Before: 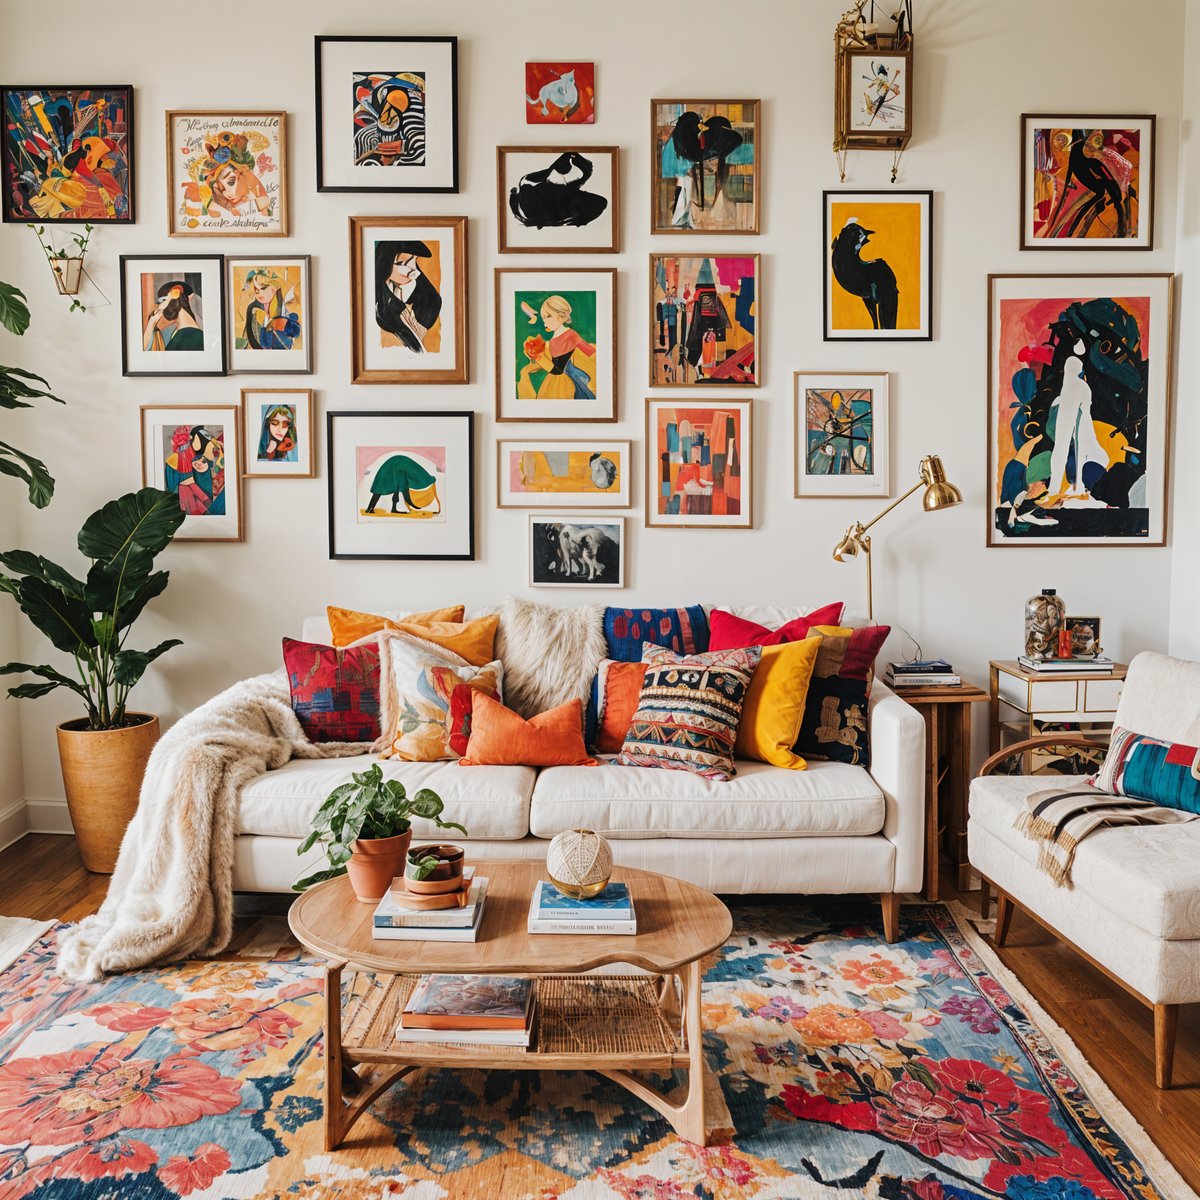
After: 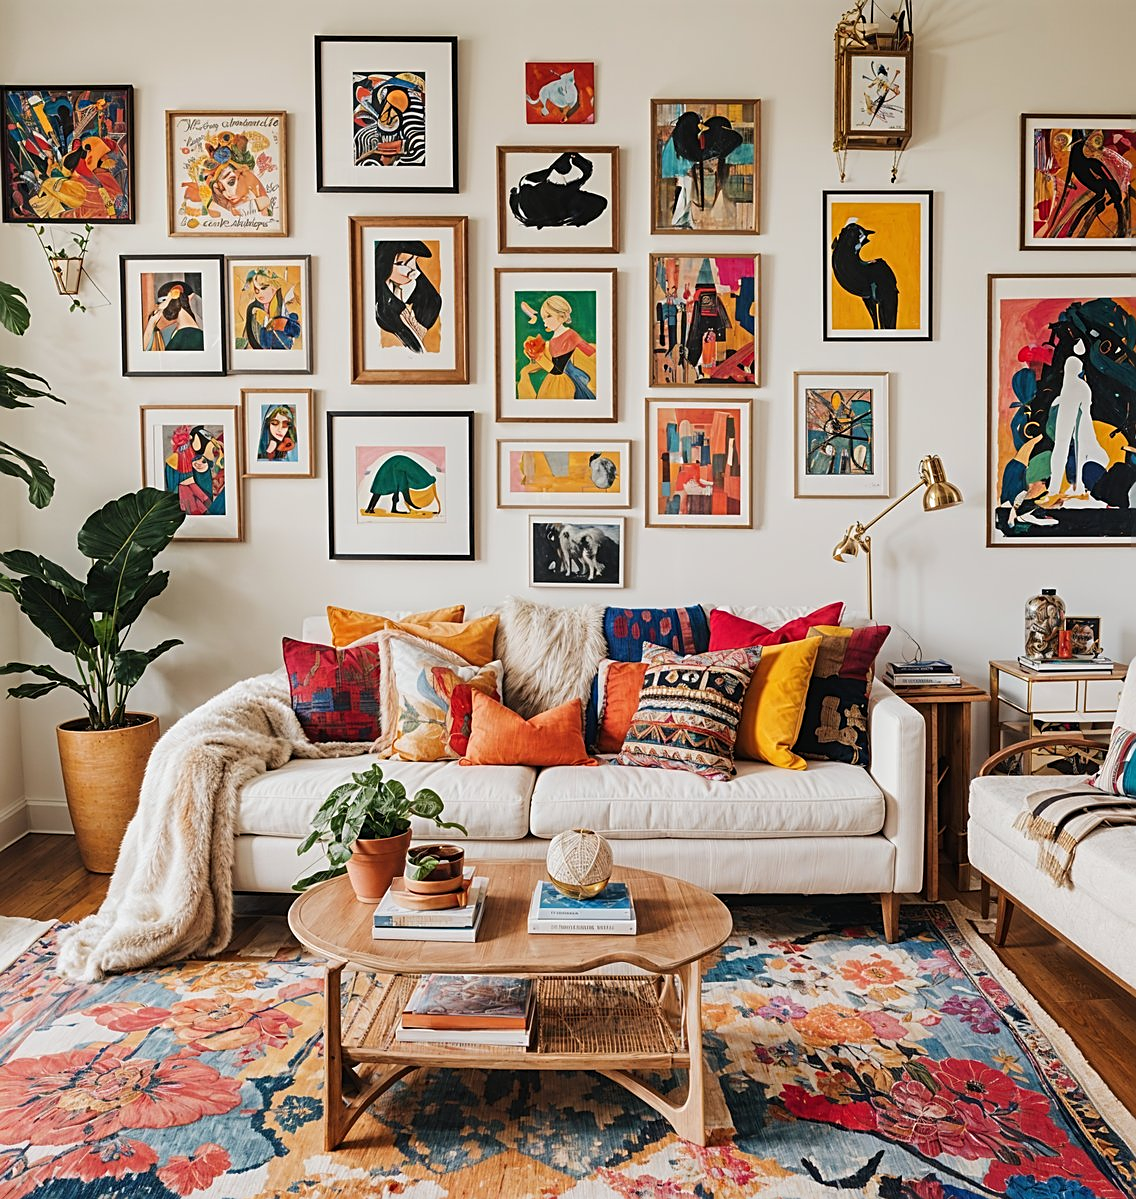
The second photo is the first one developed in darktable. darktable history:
crop and rotate: right 5.32%
sharpen: on, module defaults
